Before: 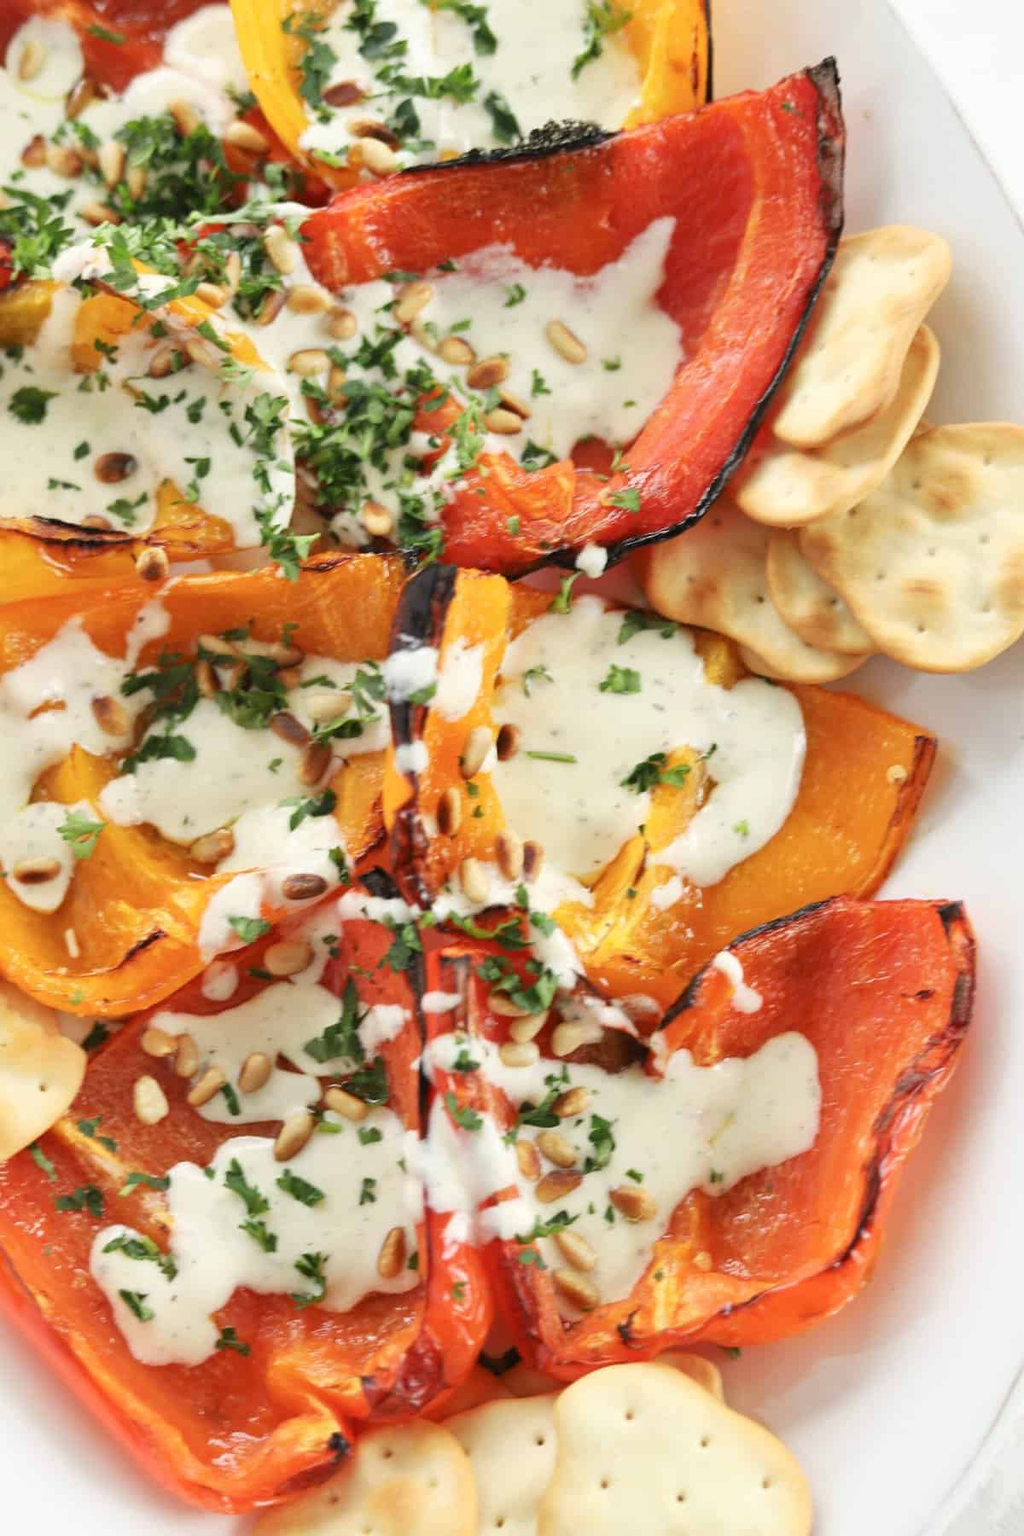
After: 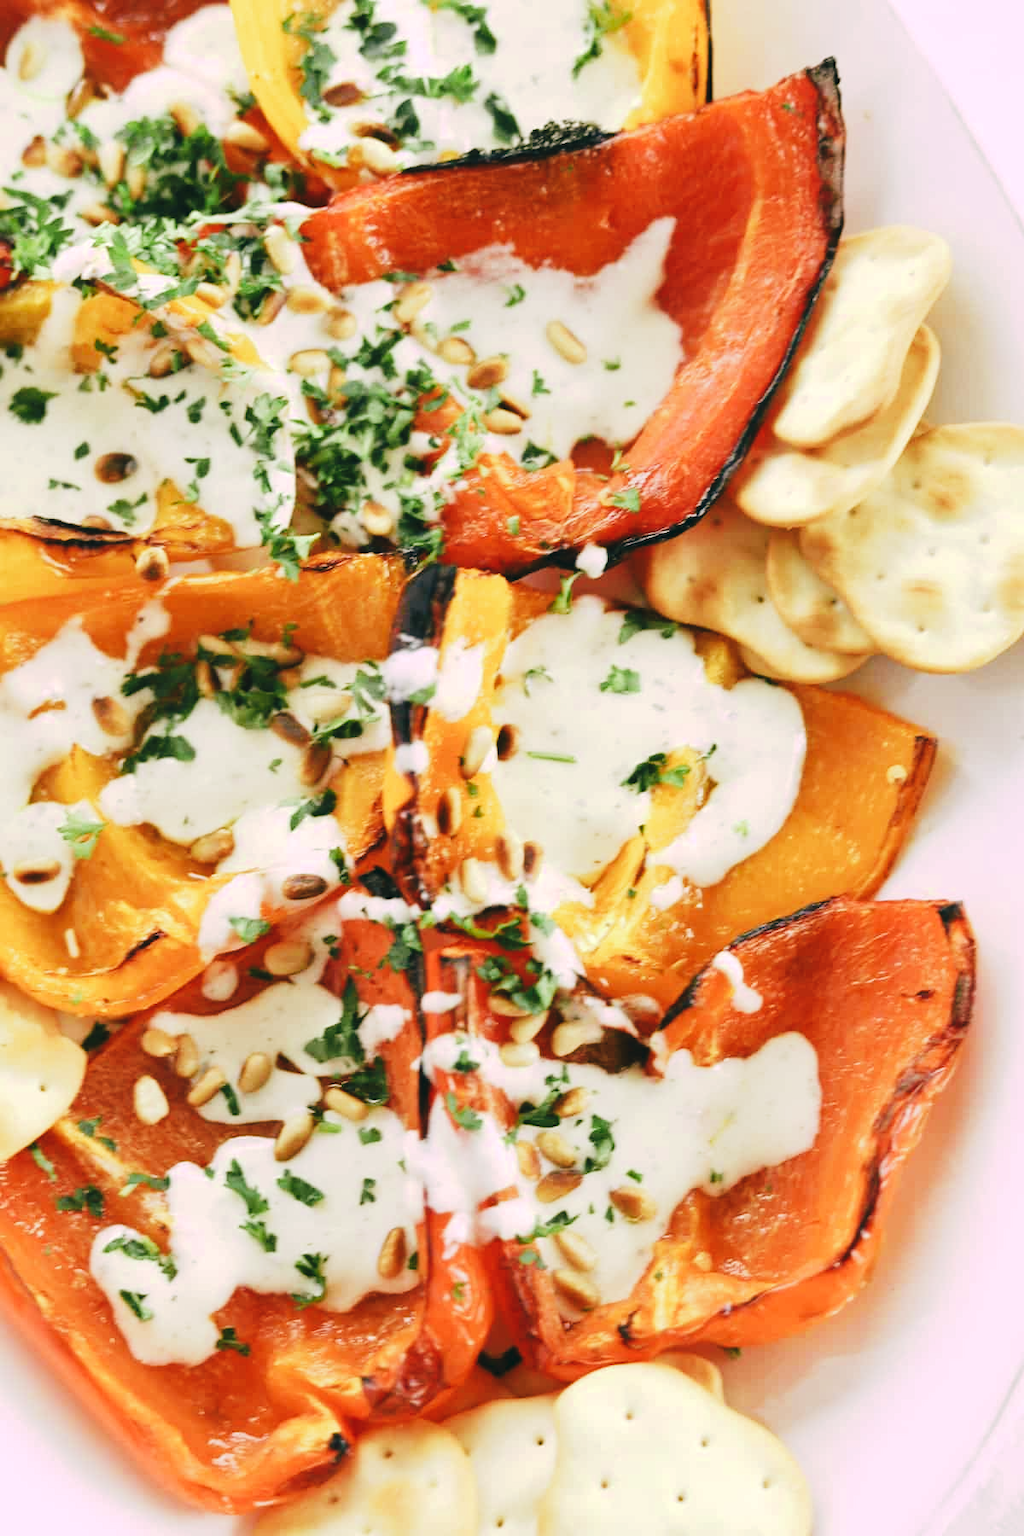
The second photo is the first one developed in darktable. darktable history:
tone curve: curves: ch0 [(0, 0) (0.003, 0.042) (0.011, 0.043) (0.025, 0.047) (0.044, 0.059) (0.069, 0.07) (0.1, 0.085) (0.136, 0.107) (0.177, 0.139) (0.224, 0.185) (0.277, 0.258) (0.335, 0.34) (0.399, 0.434) (0.468, 0.526) (0.543, 0.623) (0.623, 0.709) (0.709, 0.794) (0.801, 0.866) (0.898, 0.919) (1, 1)], preserve colors none
color look up table: target L [101.83, 98.42, 91.95, 85.73, 75.63, 70.49, 70.93, 70.28, 52.98, 50.78, 25.52, 201.25, 84.61, 80.57, 70.53, 60.46, 57.16, 61.27, 55.58, 49.46, 47.46, 43.63, 30.27, 24.55, 23.4, 9.722, 96.53, 76.55, 75.72, 63.94, 64.26, 58.74, 53.73, 48.64, 56.46, 38.37, 34.04, 34.18, 17.13, 18.76, 14.32, 92.32, 89.39, 69.79, 63.56, 66.14, 42.12, 32.62, 12.25], target a [-2.765, -26.35, -29.57, -18.59, -18.45, -1.486, -51.64, -24.48, -43.2, -21.07, -22.07, 0, 12.03, 4.698, 26.91, 39.76, 31.22, 6.415, 50.34, 68.12, 55.93, 24.29, 2.74, 29.41, -5.442, 13.09, 15.28, 9.616, 29.72, 24.97, 50.47, 63.94, 15.19, 5.965, 55.41, 51.42, 32.91, 45.98, 9.613, 24.72, 18.91, -26.34, -21.1, -1.169, -6.884, -27.02, -8.6, -12.74, -20.31], target b [14.68, 38.44, 16.85, 7.01, 21.95, 9.504, 40.33, 56.2, 32.87, 36.59, 14.37, -0.001, 23.11, 59.33, 47.77, 56.39, 18.74, 35.76, 41.97, 16.17, 50.05, 41.96, 2.315, 32.59, 23.11, 11.57, -7.29, -8.373, -2.279, -33.62, -7.483, -30.61, -58.19, -12.93, -50.29, -15.96, 2.116, -48.41, -30.53, -43.98, -17.83, -3.404, -18.68, -31.82, -11.45, 0.684, -31, -11.76, -6.171], num patches 49
